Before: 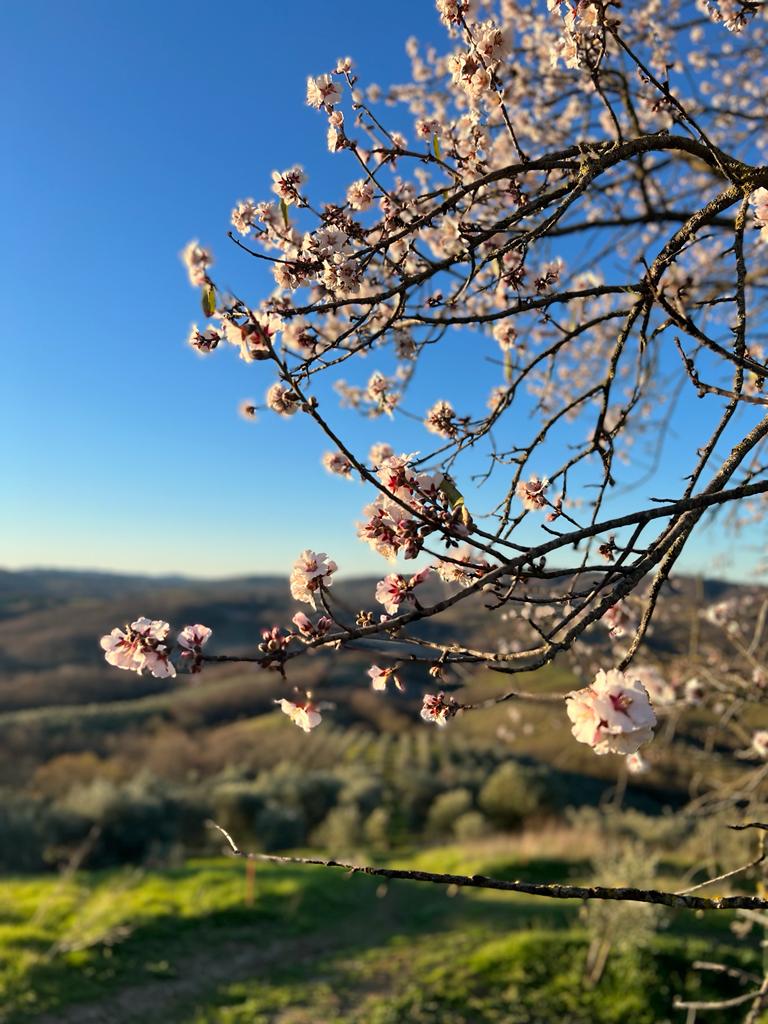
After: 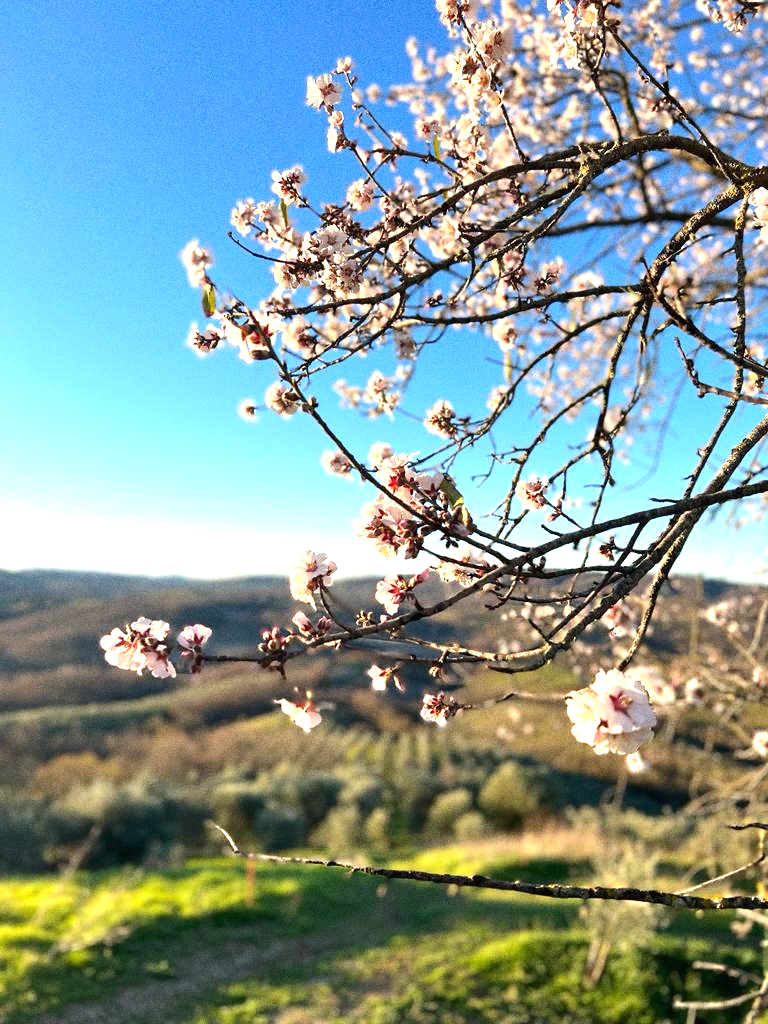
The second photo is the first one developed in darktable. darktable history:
exposure: black level correction 0, exposure 1.1 EV, compensate highlight preservation false
grain: coarseness 9.61 ISO, strength 35.62%
